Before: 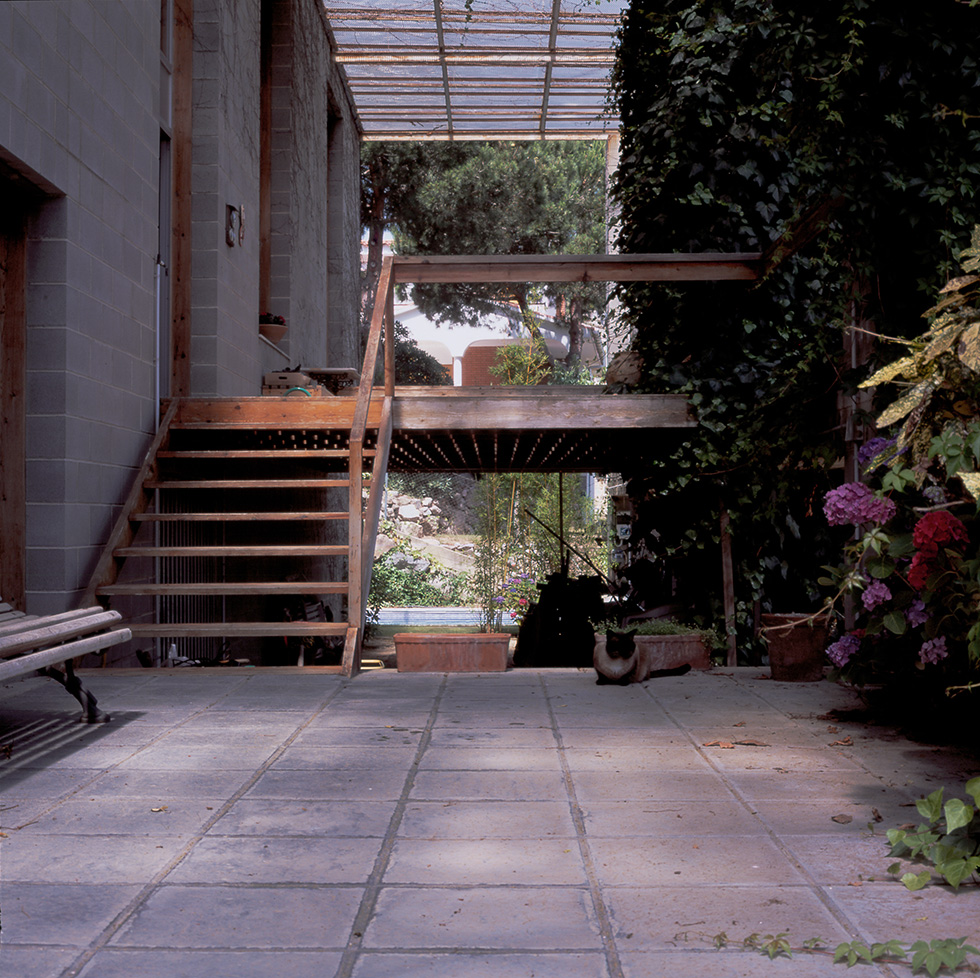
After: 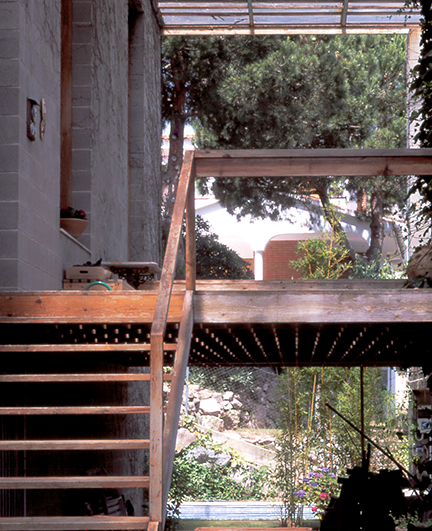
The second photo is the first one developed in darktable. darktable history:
exposure: black level correction 0.001, exposure 0.499 EV, compensate exposure bias true, compensate highlight preservation false
crop: left 20.358%, top 10.845%, right 35.461%, bottom 34.849%
